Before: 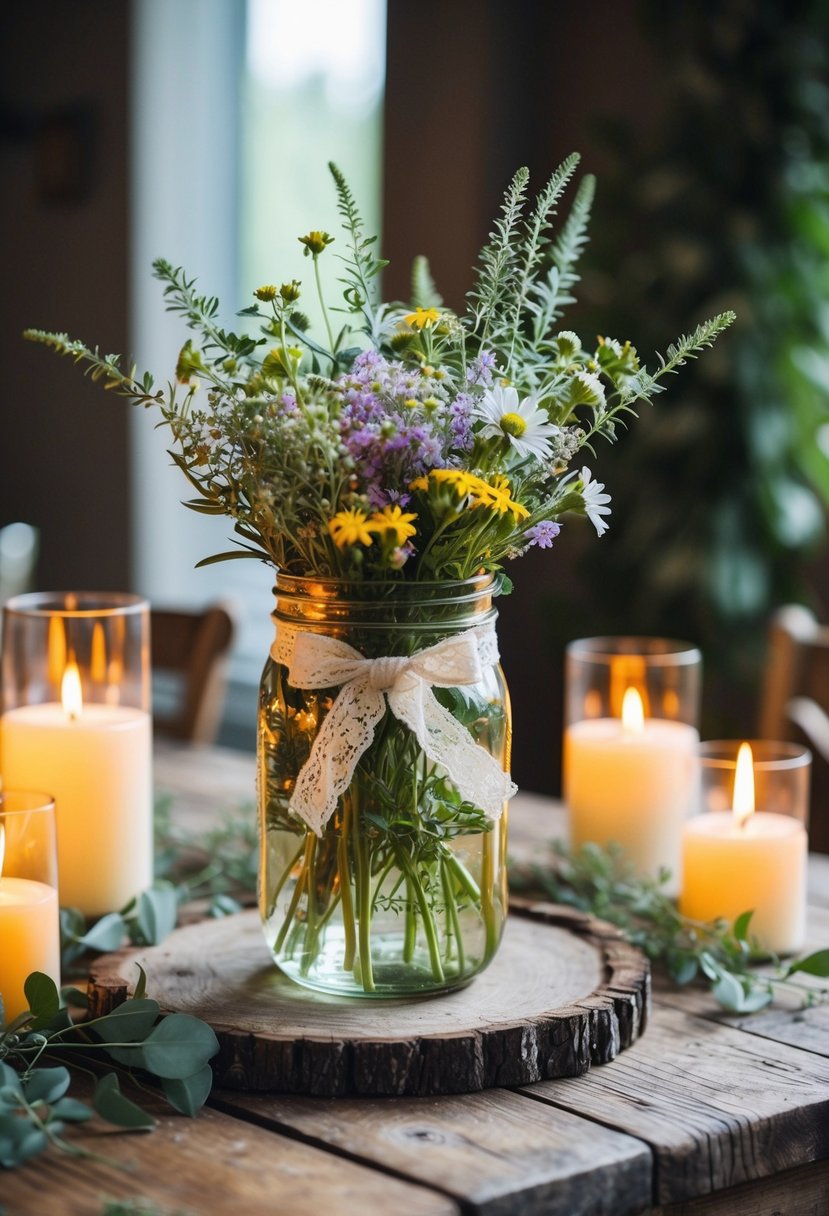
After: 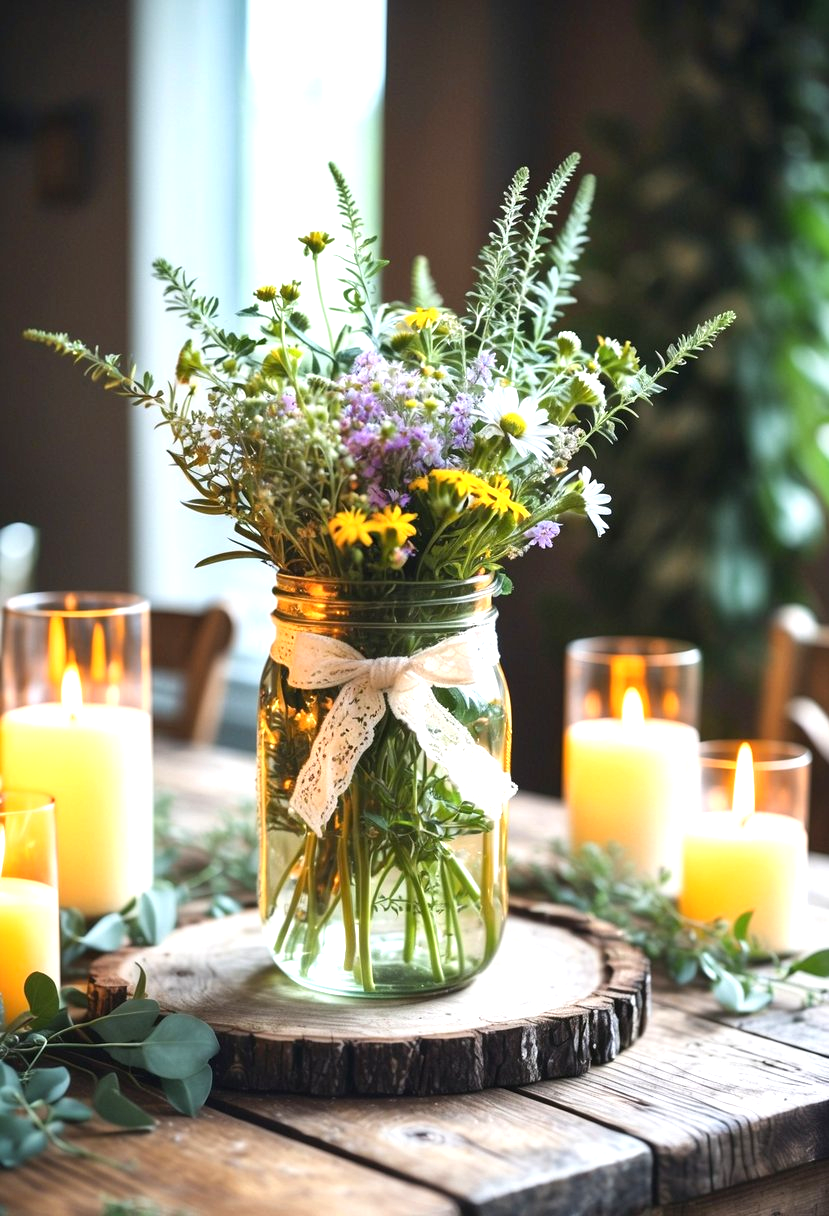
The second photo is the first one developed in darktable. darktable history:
exposure: exposure 0.941 EV, compensate highlight preservation false
